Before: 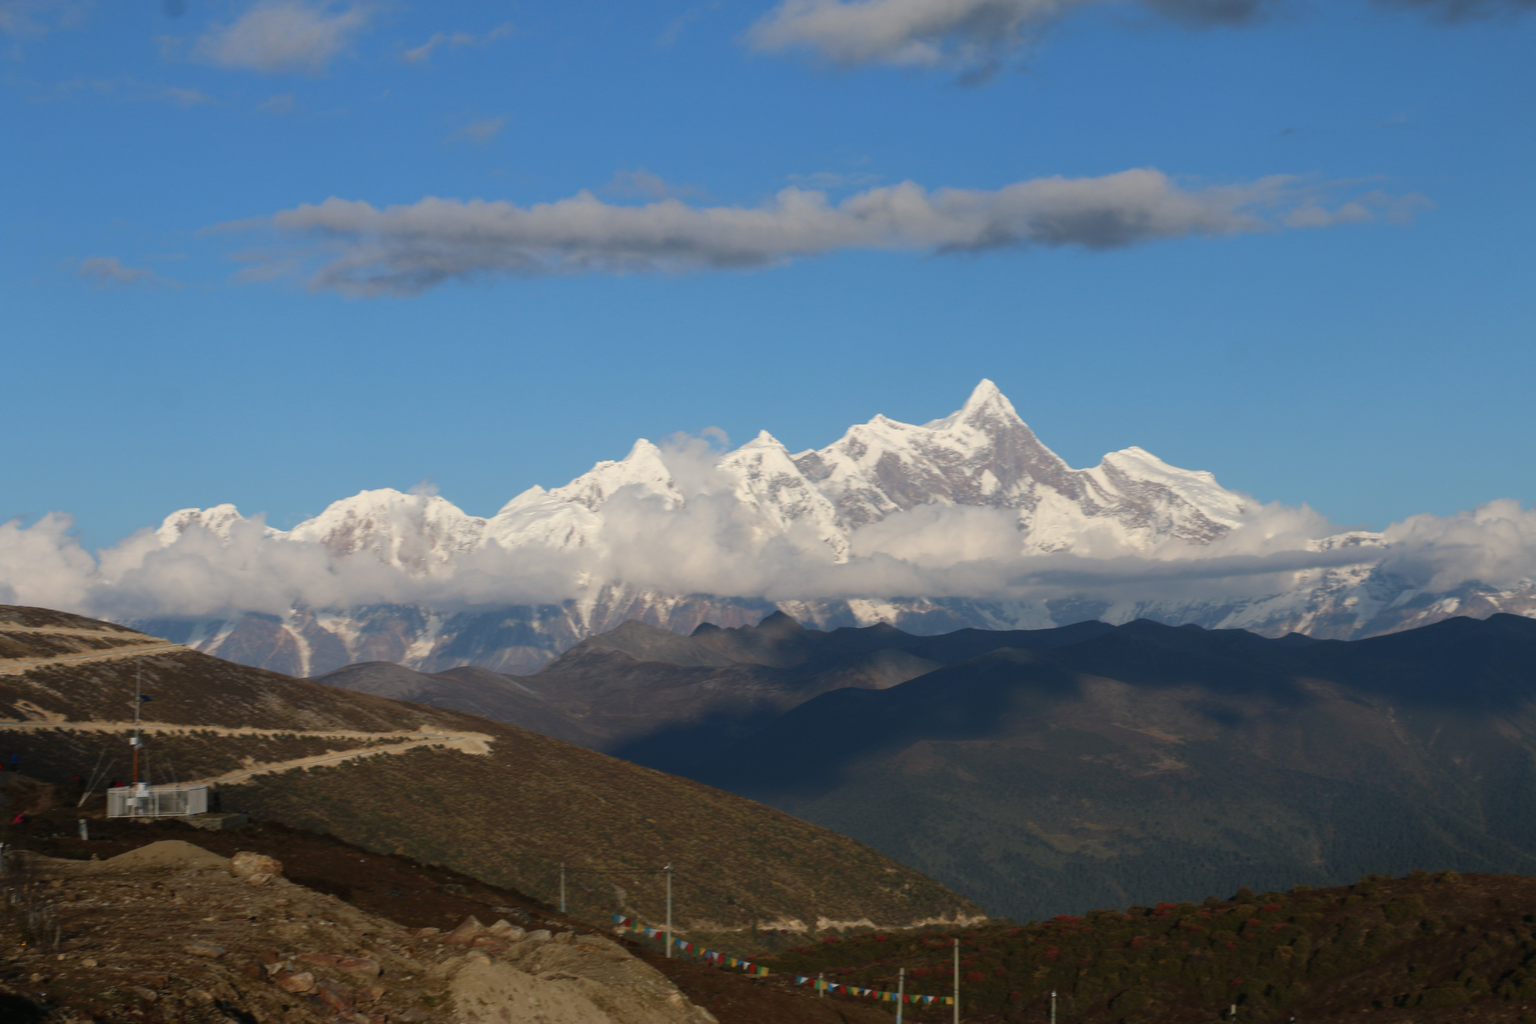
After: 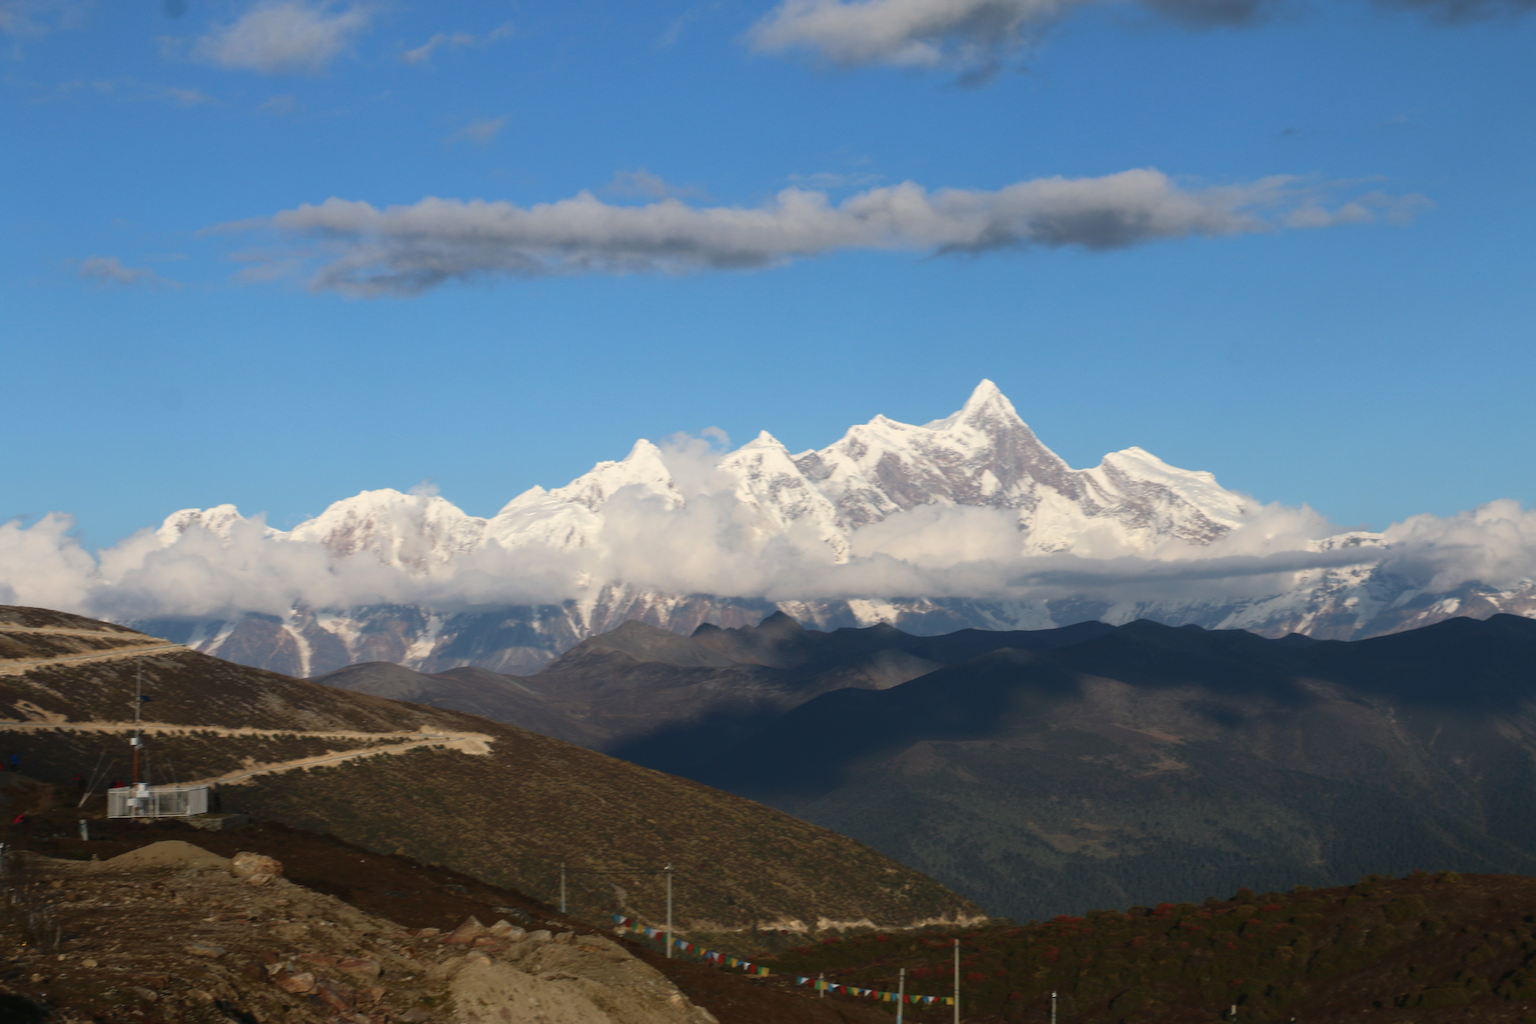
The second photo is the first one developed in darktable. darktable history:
tone curve: curves: ch0 [(0, 0) (0.003, 0.009) (0.011, 0.019) (0.025, 0.034) (0.044, 0.057) (0.069, 0.082) (0.1, 0.104) (0.136, 0.131) (0.177, 0.165) (0.224, 0.212) (0.277, 0.279) (0.335, 0.342) (0.399, 0.401) (0.468, 0.477) (0.543, 0.572) (0.623, 0.675) (0.709, 0.772) (0.801, 0.85) (0.898, 0.942) (1, 1)], color space Lab, linked channels, preserve colors none
